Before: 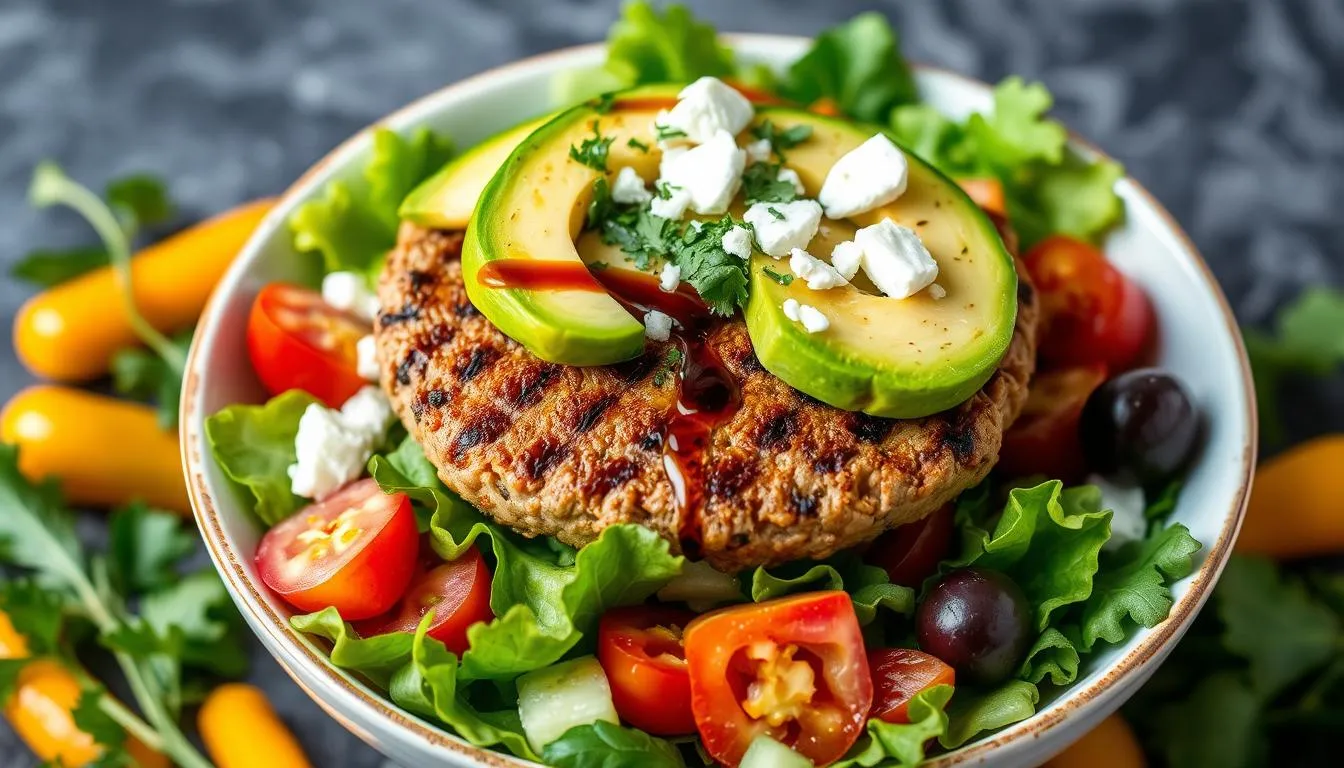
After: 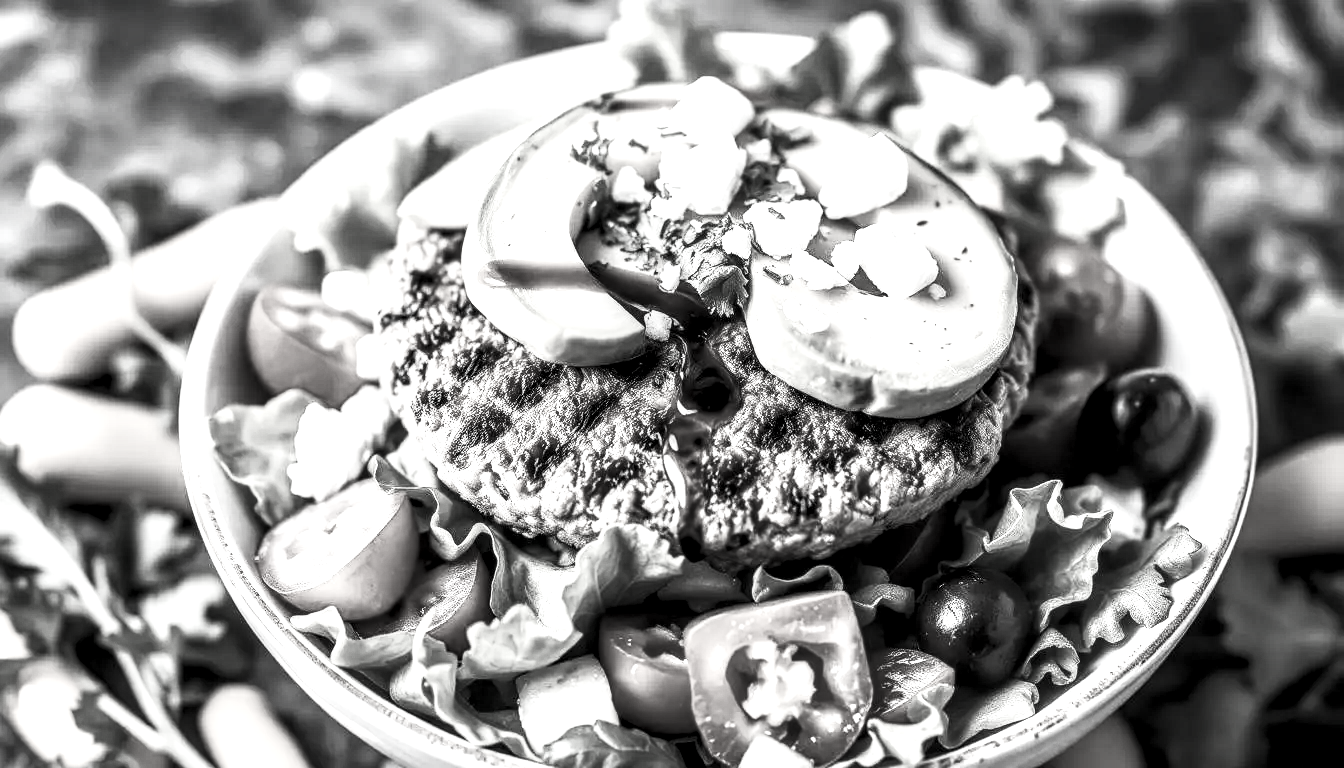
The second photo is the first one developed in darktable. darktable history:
local contrast: highlights 64%, shadows 54%, detail 169%, midtone range 0.517
contrast brightness saturation: contrast 0.517, brightness 0.489, saturation -0.98
